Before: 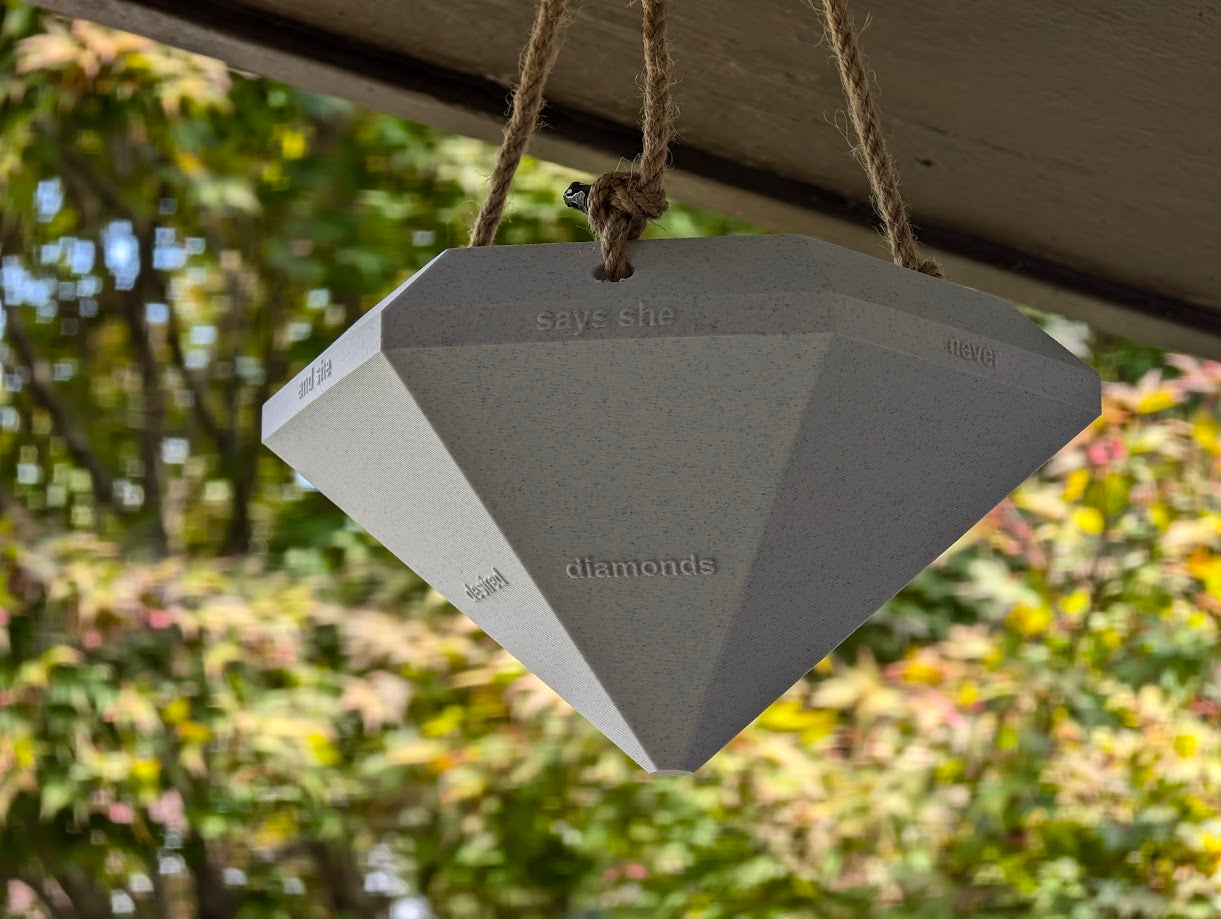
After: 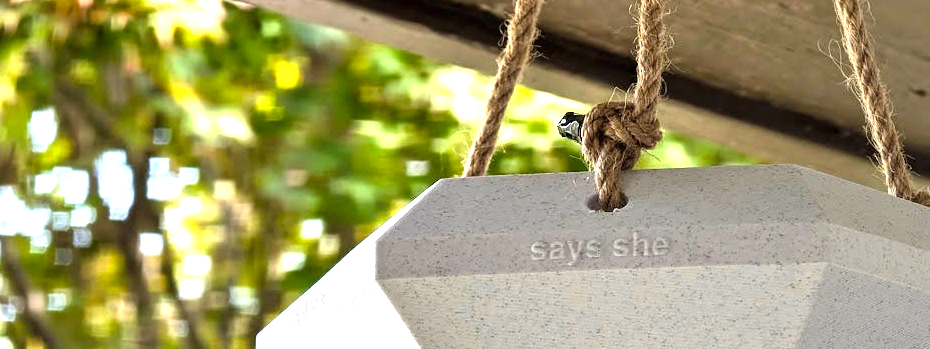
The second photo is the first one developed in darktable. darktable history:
contrast brightness saturation: contrast 0.027, brightness -0.037
exposure: black level correction 0, exposure 1.678 EV, compensate highlight preservation false
tone equalizer: -8 EV -0.45 EV, -7 EV -0.428 EV, -6 EV -0.349 EV, -5 EV -0.248 EV, -3 EV 0.256 EV, -2 EV 0.331 EV, -1 EV 0.385 EV, +0 EV 0.433 EV
crop: left 0.573%, top 7.638%, right 23.215%, bottom 54.305%
